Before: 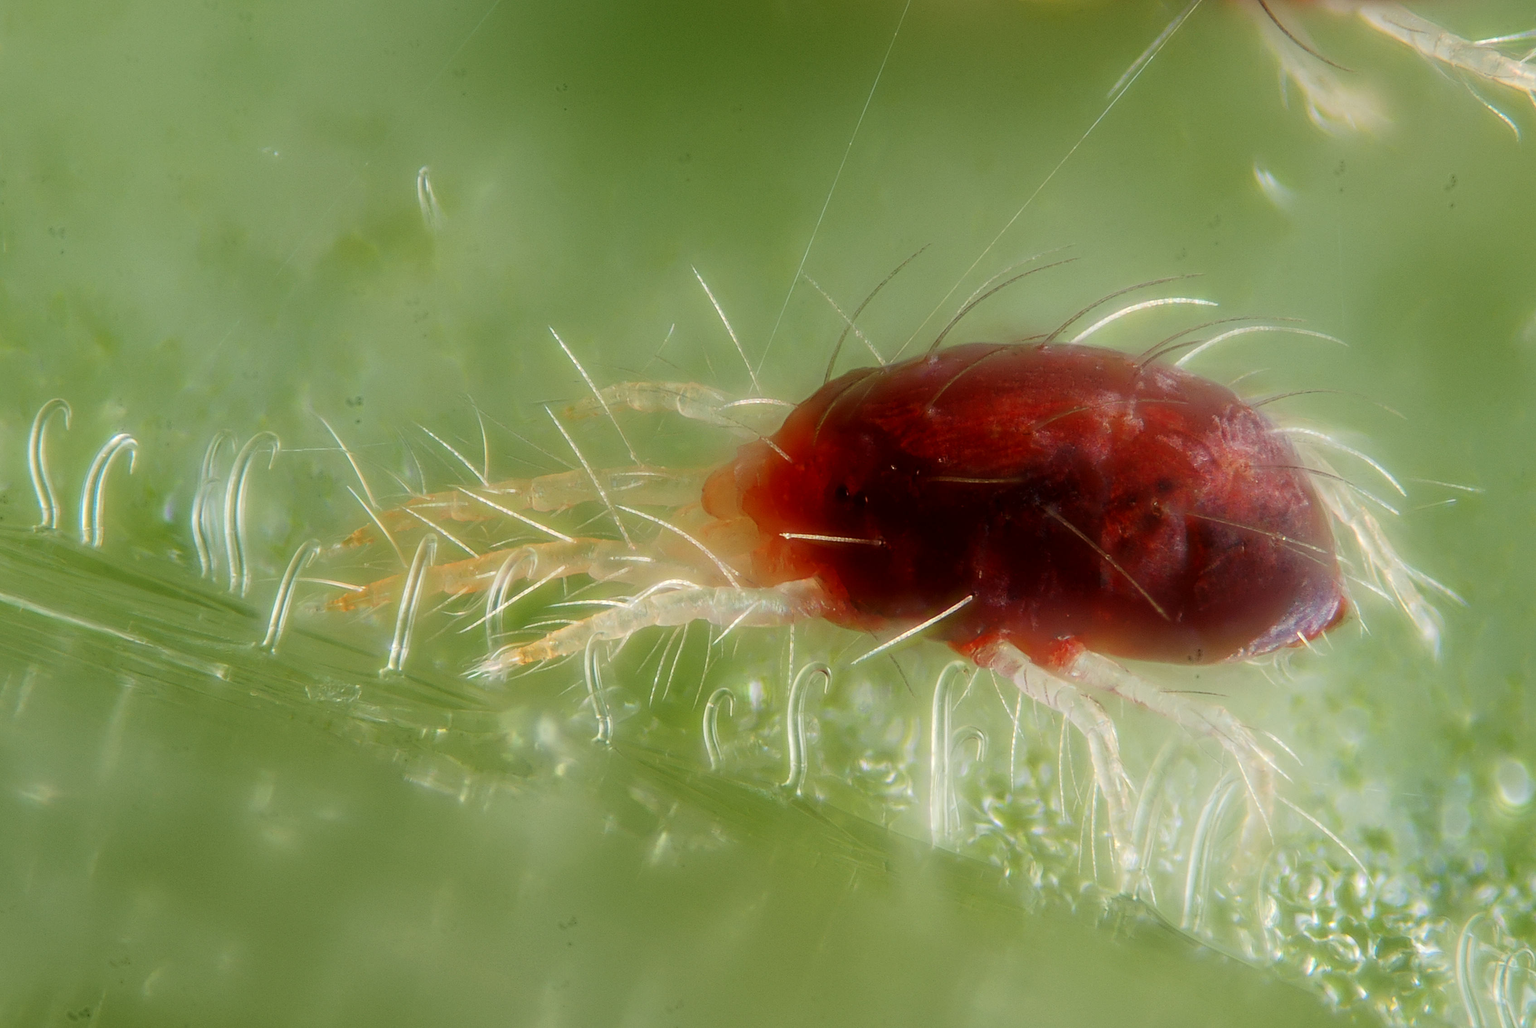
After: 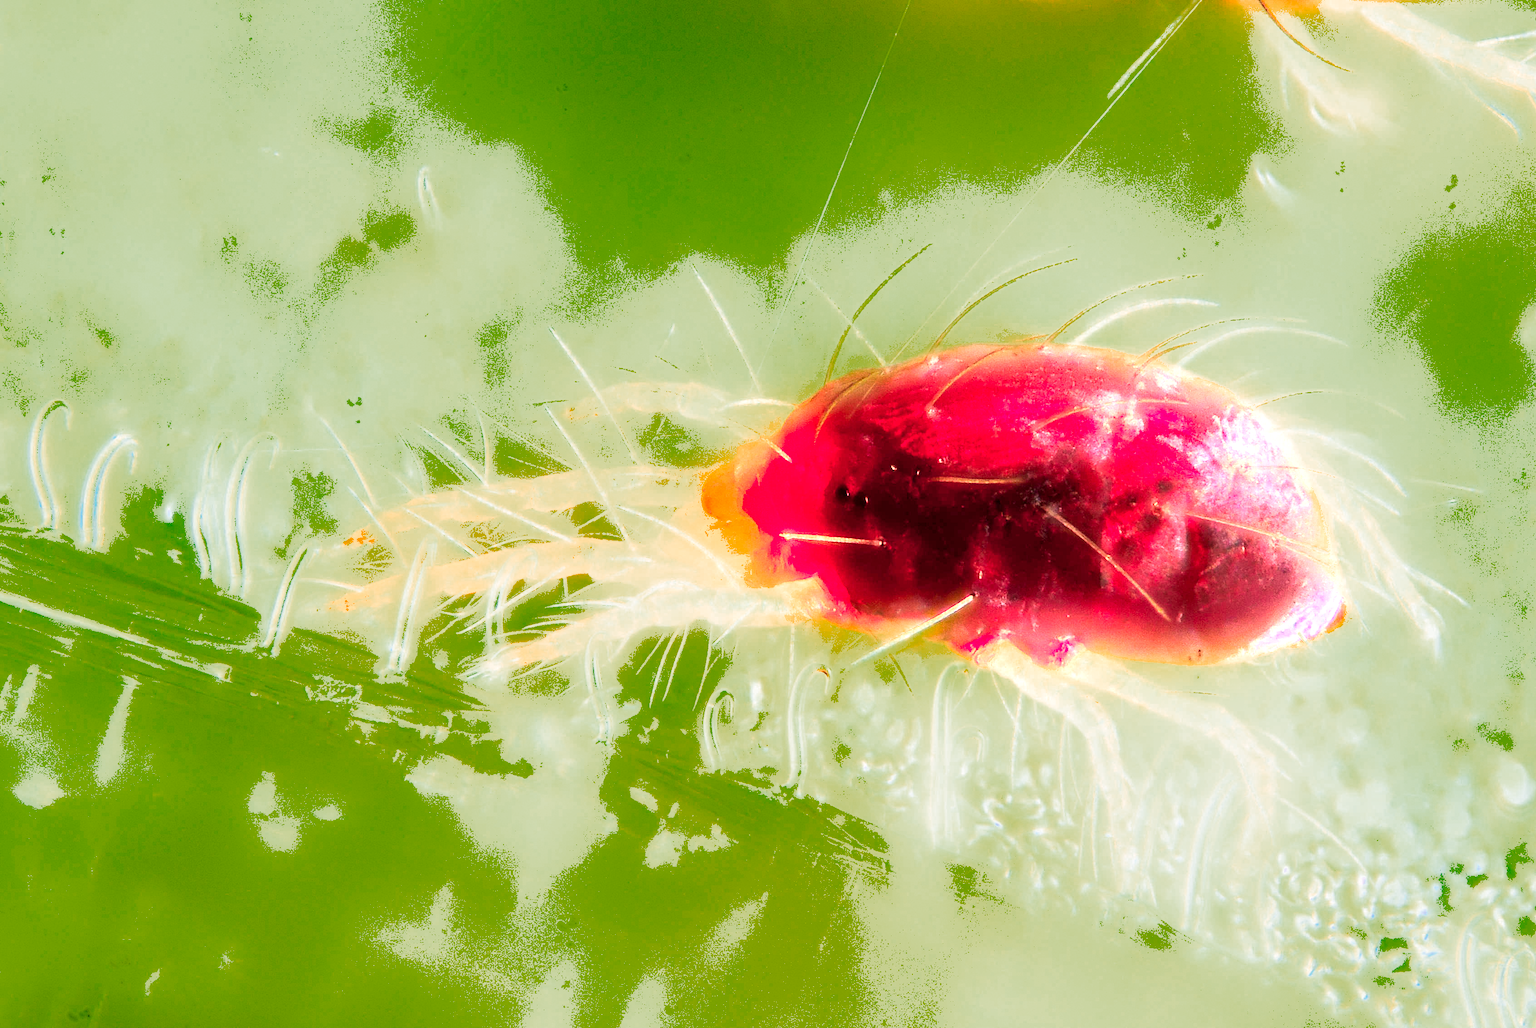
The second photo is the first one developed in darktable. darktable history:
rotate and perspective: automatic cropping original format, crop left 0, crop top 0
shadows and highlights: soften with gaussian
color zones: curves: ch0 [(0, 0.553) (0.123, 0.58) (0.23, 0.419) (0.468, 0.155) (0.605, 0.132) (0.723, 0.063) (0.833, 0.172) (0.921, 0.468)]; ch1 [(0.025, 0.645) (0.229, 0.584) (0.326, 0.551) (0.537, 0.446) (0.599, 0.911) (0.708, 1) (0.805, 0.944)]; ch2 [(0.086, 0.468) (0.254, 0.464) (0.638, 0.564) (0.702, 0.592) (0.768, 0.564)]
exposure: exposure 2 EV, compensate highlight preservation false
base curve: curves: ch0 [(0, 0) (0.005, 0.002) (0.193, 0.295) (0.399, 0.664) (0.75, 0.928) (1, 1)]
